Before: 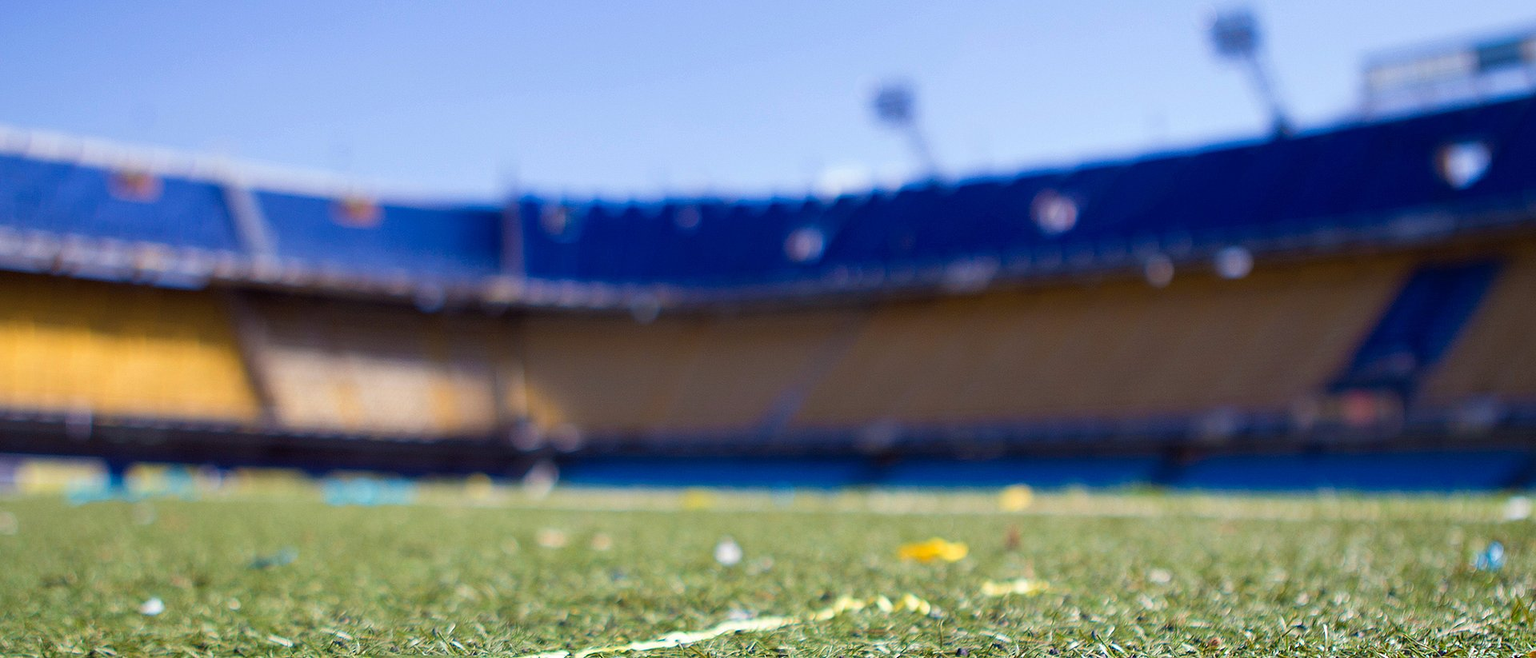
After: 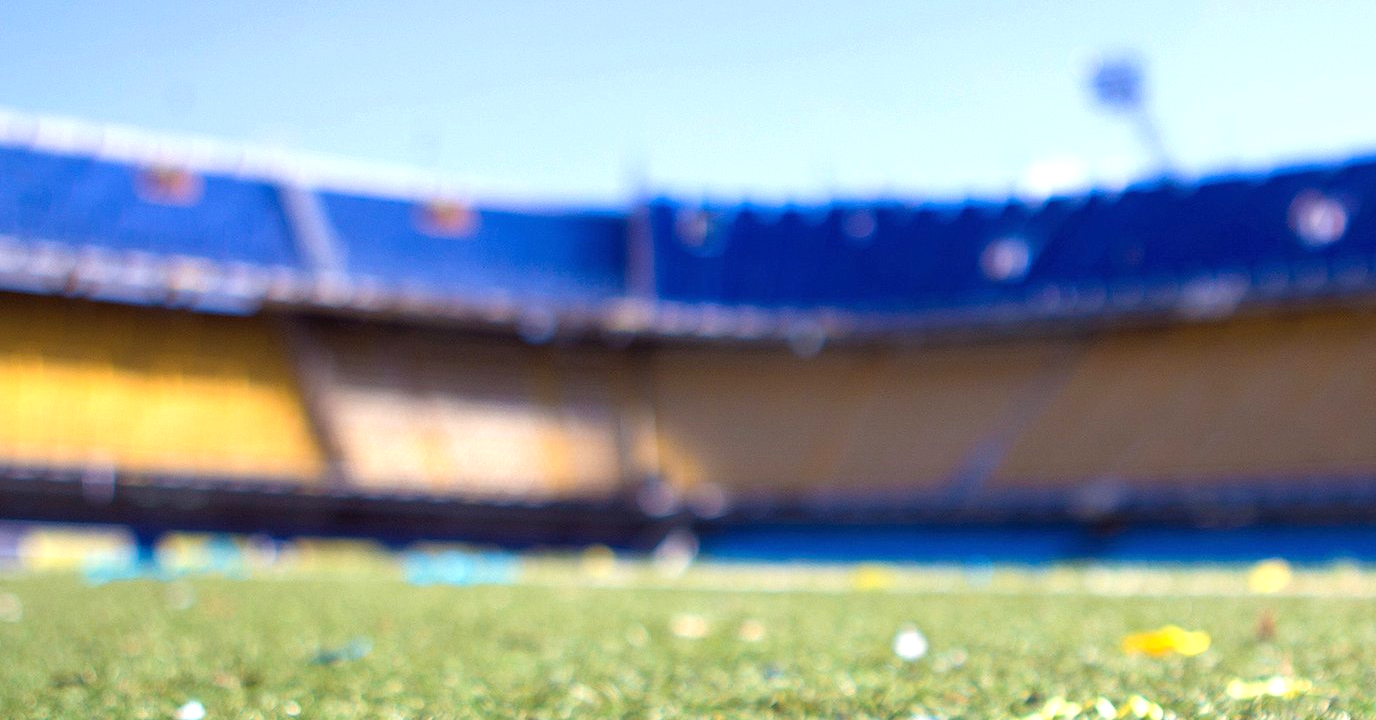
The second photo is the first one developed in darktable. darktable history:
crop: top 5.803%, right 27.864%, bottom 5.804%
exposure: black level correction 0, exposure 0.7 EV, compensate exposure bias true, compensate highlight preservation false
